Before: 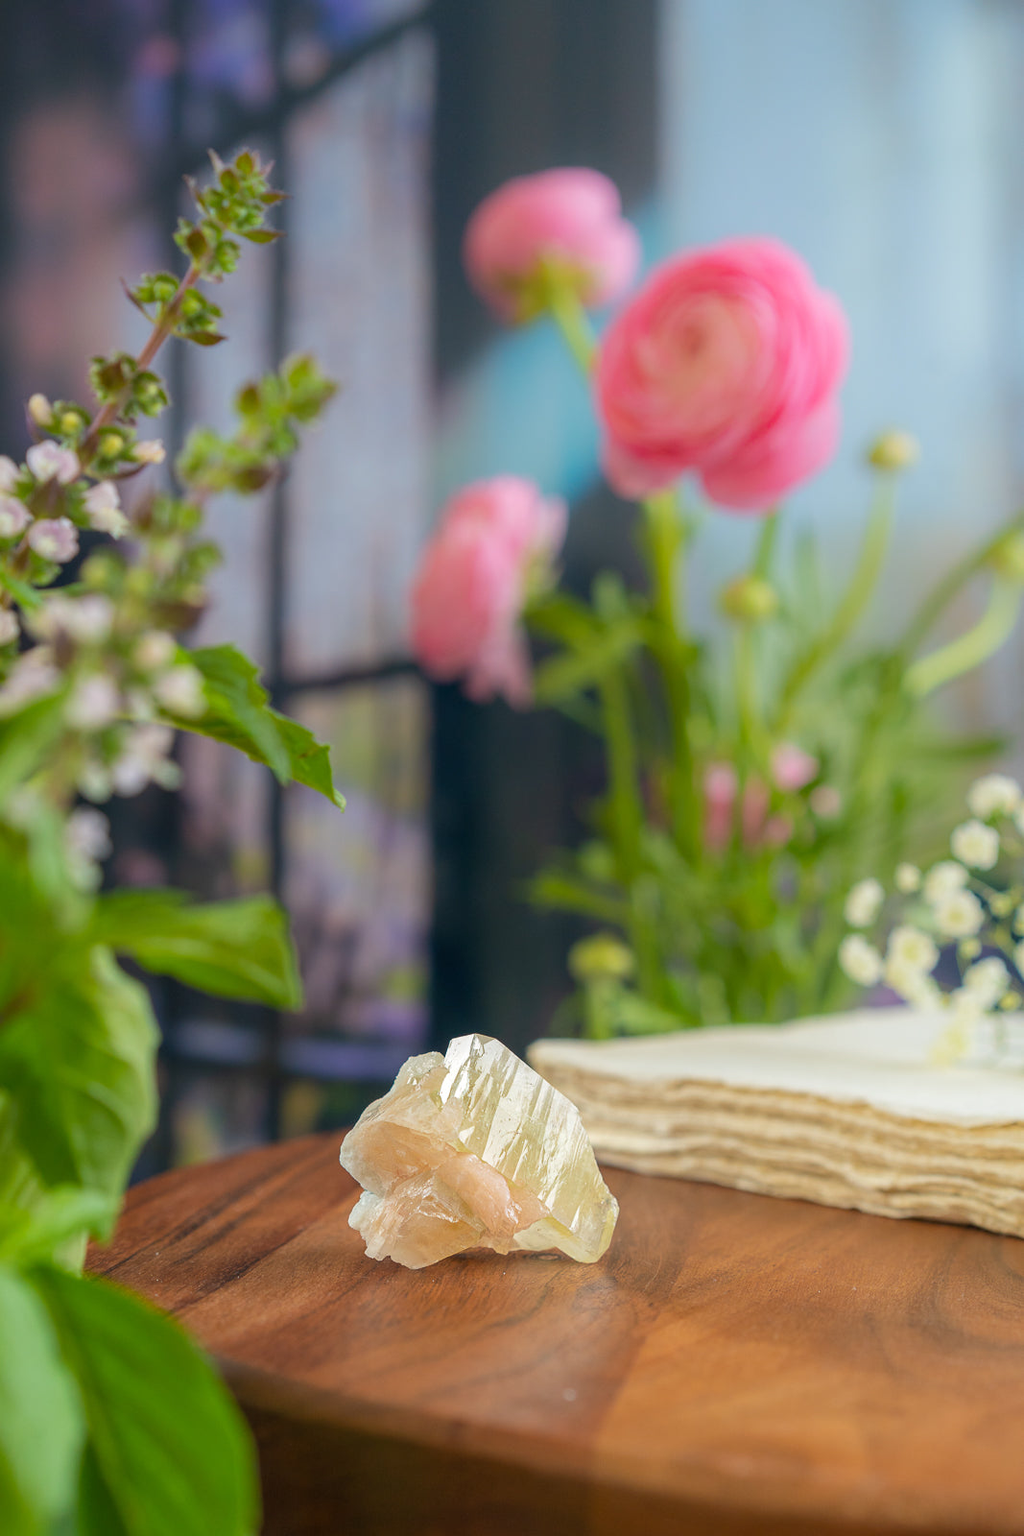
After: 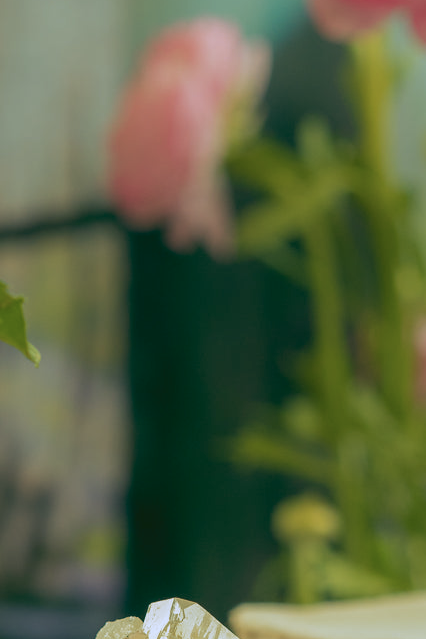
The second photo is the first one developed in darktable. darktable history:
color zones: curves: ch1 [(0.235, 0.558) (0.75, 0.5)]; ch2 [(0.25, 0.462) (0.749, 0.457)], mix 40.67%
color balance: input saturation 100.43%, contrast fulcrum 14.22%, output saturation 70.41%
rgb curve: curves: ch0 [(0.123, 0.061) (0.995, 0.887)]; ch1 [(0.06, 0.116) (1, 0.906)]; ch2 [(0, 0) (0.824, 0.69) (1, 1)], mode RGB, independent channels, compensate middle gray true
crop: left 30%, top 30%, right 30%, bottom 30%
